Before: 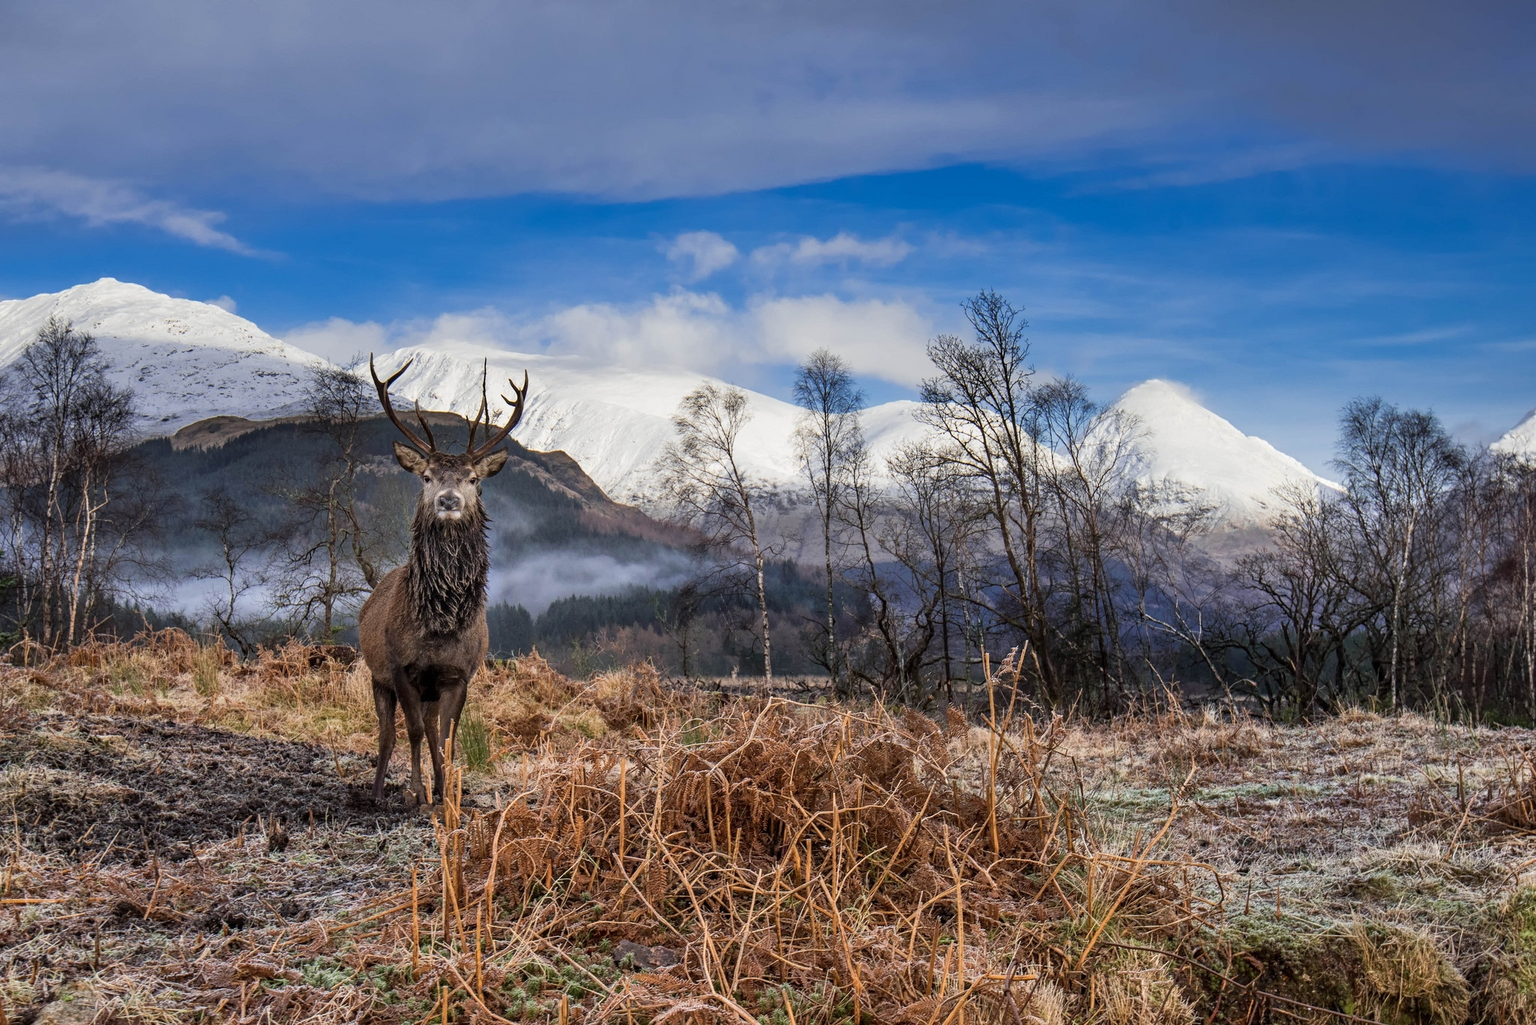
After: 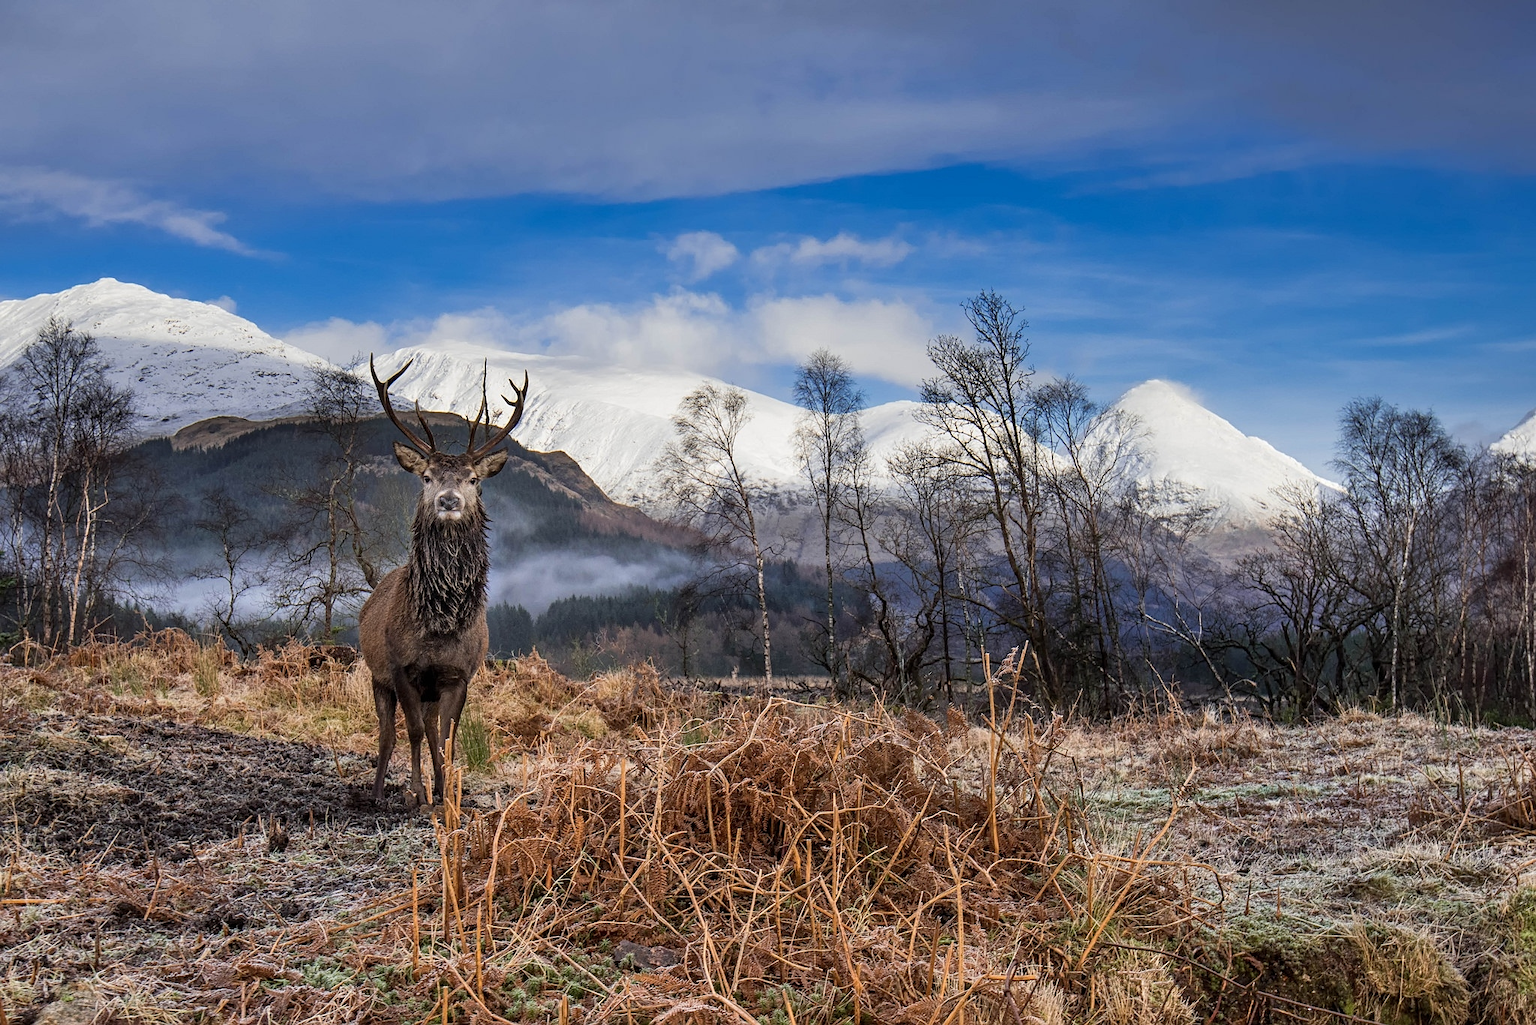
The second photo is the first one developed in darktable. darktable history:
sharpen: radius 1.302, amount 0.299, threshold 0.07
